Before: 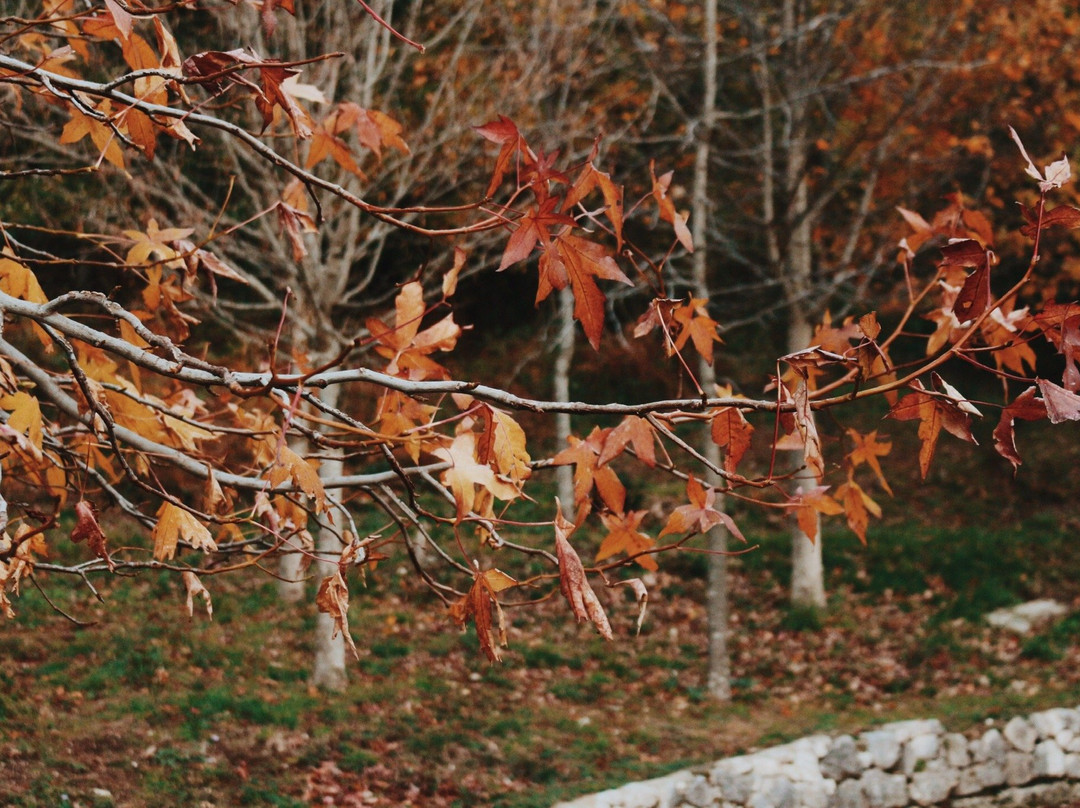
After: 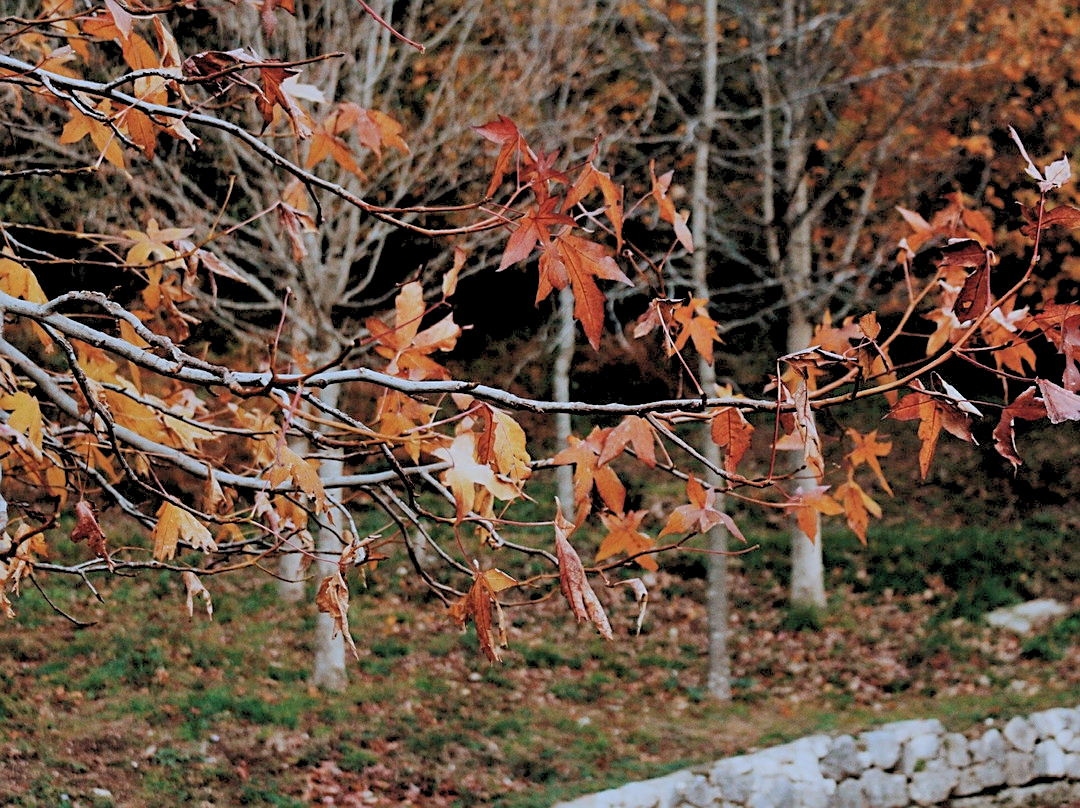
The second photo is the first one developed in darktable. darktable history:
sharpen: on, module defaults
white balance: red 0.931, blue 1.11
shadows and highlights: shadows 40, highlights -54, highlights color adjustment 46%, low approximation 0.01, soften with gaussian
rgb levels: preserve colors sum RGB, levels [[0.038, 0.433, 0.934], [0, 0.5, 1], [0, 0.5, 1]]
